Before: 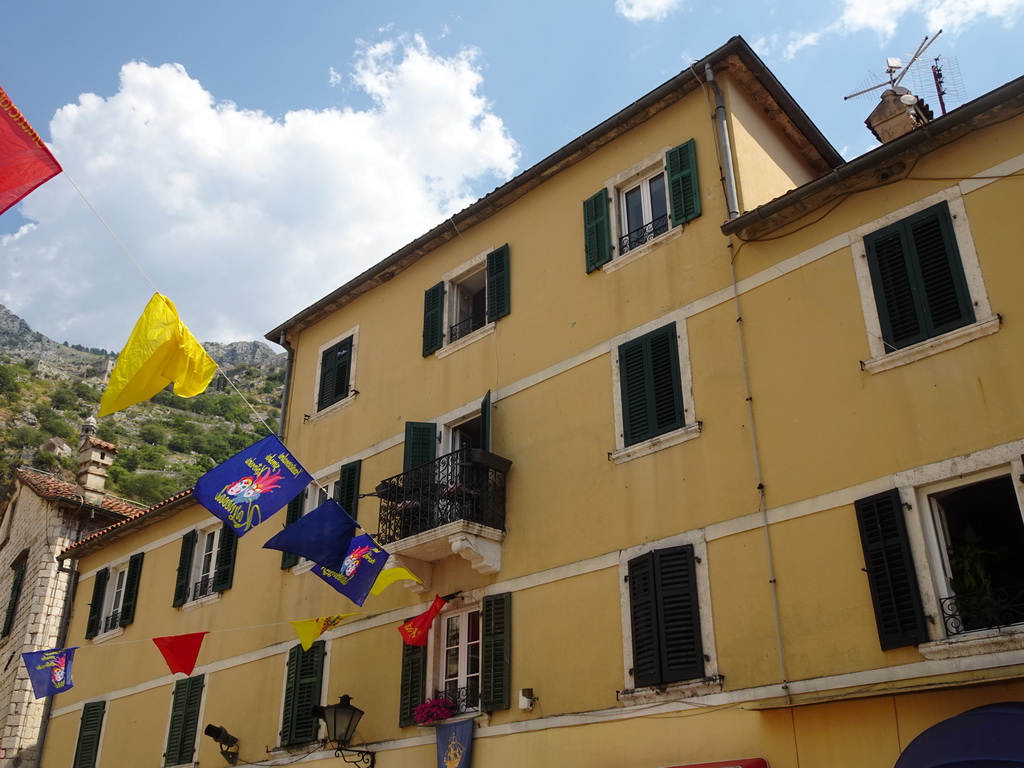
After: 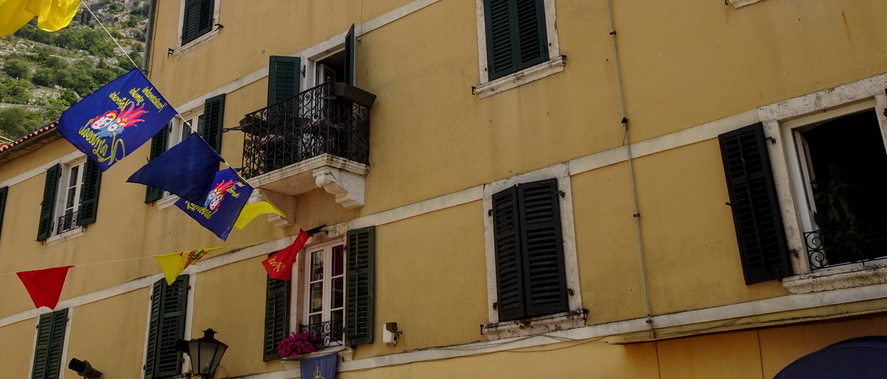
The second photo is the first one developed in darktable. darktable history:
crop and rotate: left 13.287%, top 47.779%, bottom 2.789%
local contrast: on, module defaults
